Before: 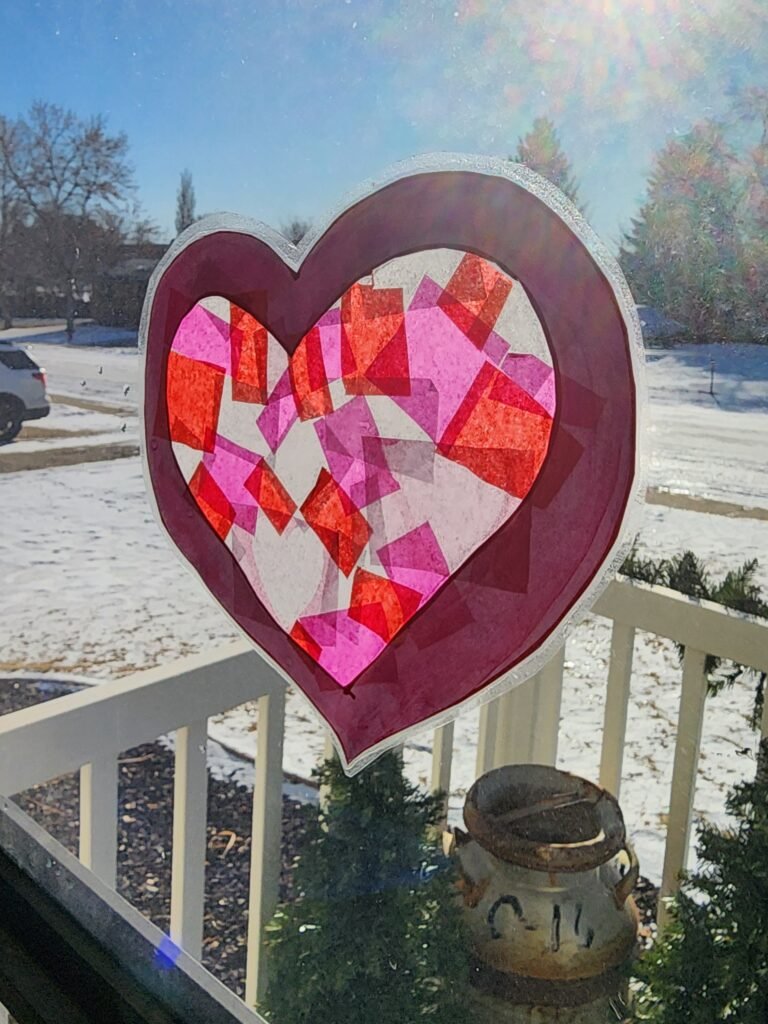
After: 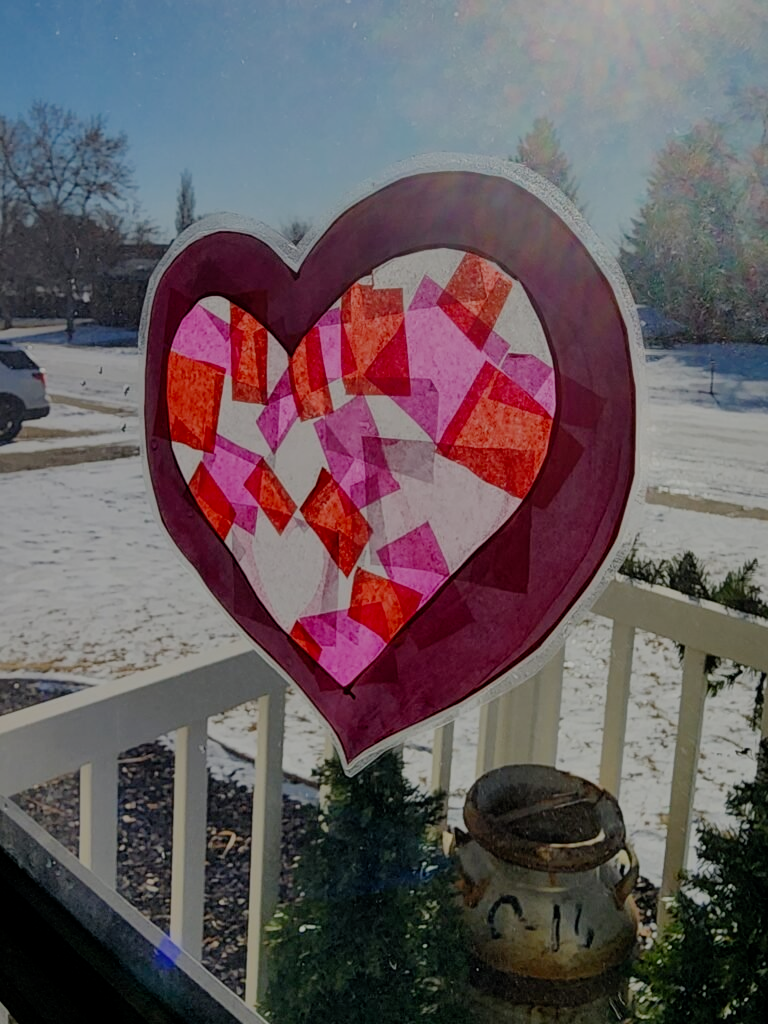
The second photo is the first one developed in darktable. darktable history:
filmic rgb: middle gray luminance 30%, black relative exposure -9 EV, white relative exposure 7 EV, threshold 6 EV, target black luminance 0%, hardness 2.94, latitude 2.04%, contrast 0.963, highlights saturation mix 5%, shadows ↔ highlights balance 12.16%, add noise in highlights 0, preserve chrominance no, color science v3 (2019), use custom middle-gray values true, iterations of high-quality reconstruction 0, contrast in highlights soft, enable highlight reconstruction true
tone equalizer: on, module defaults
